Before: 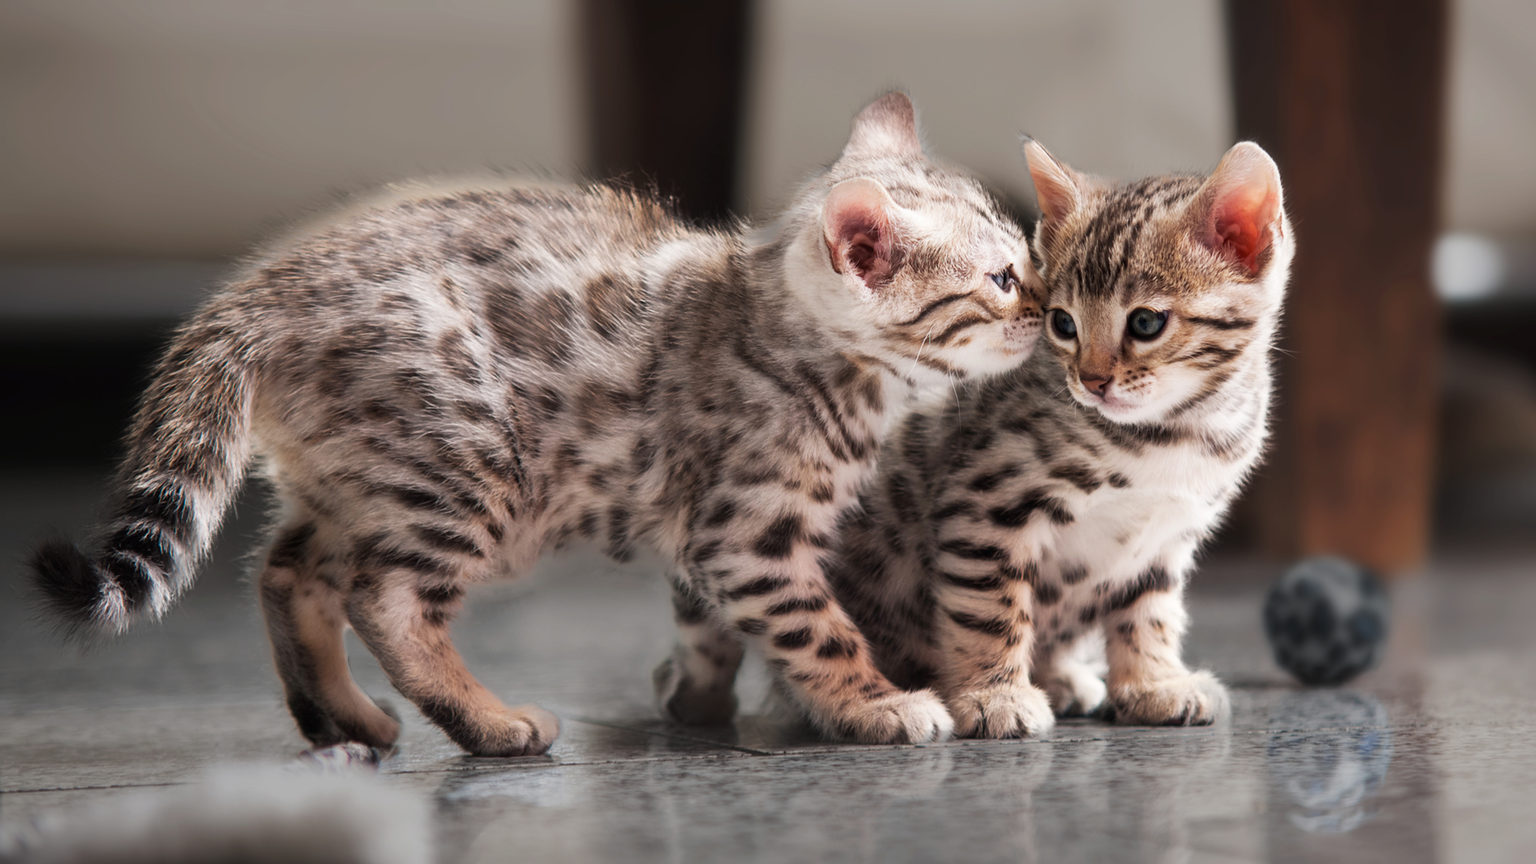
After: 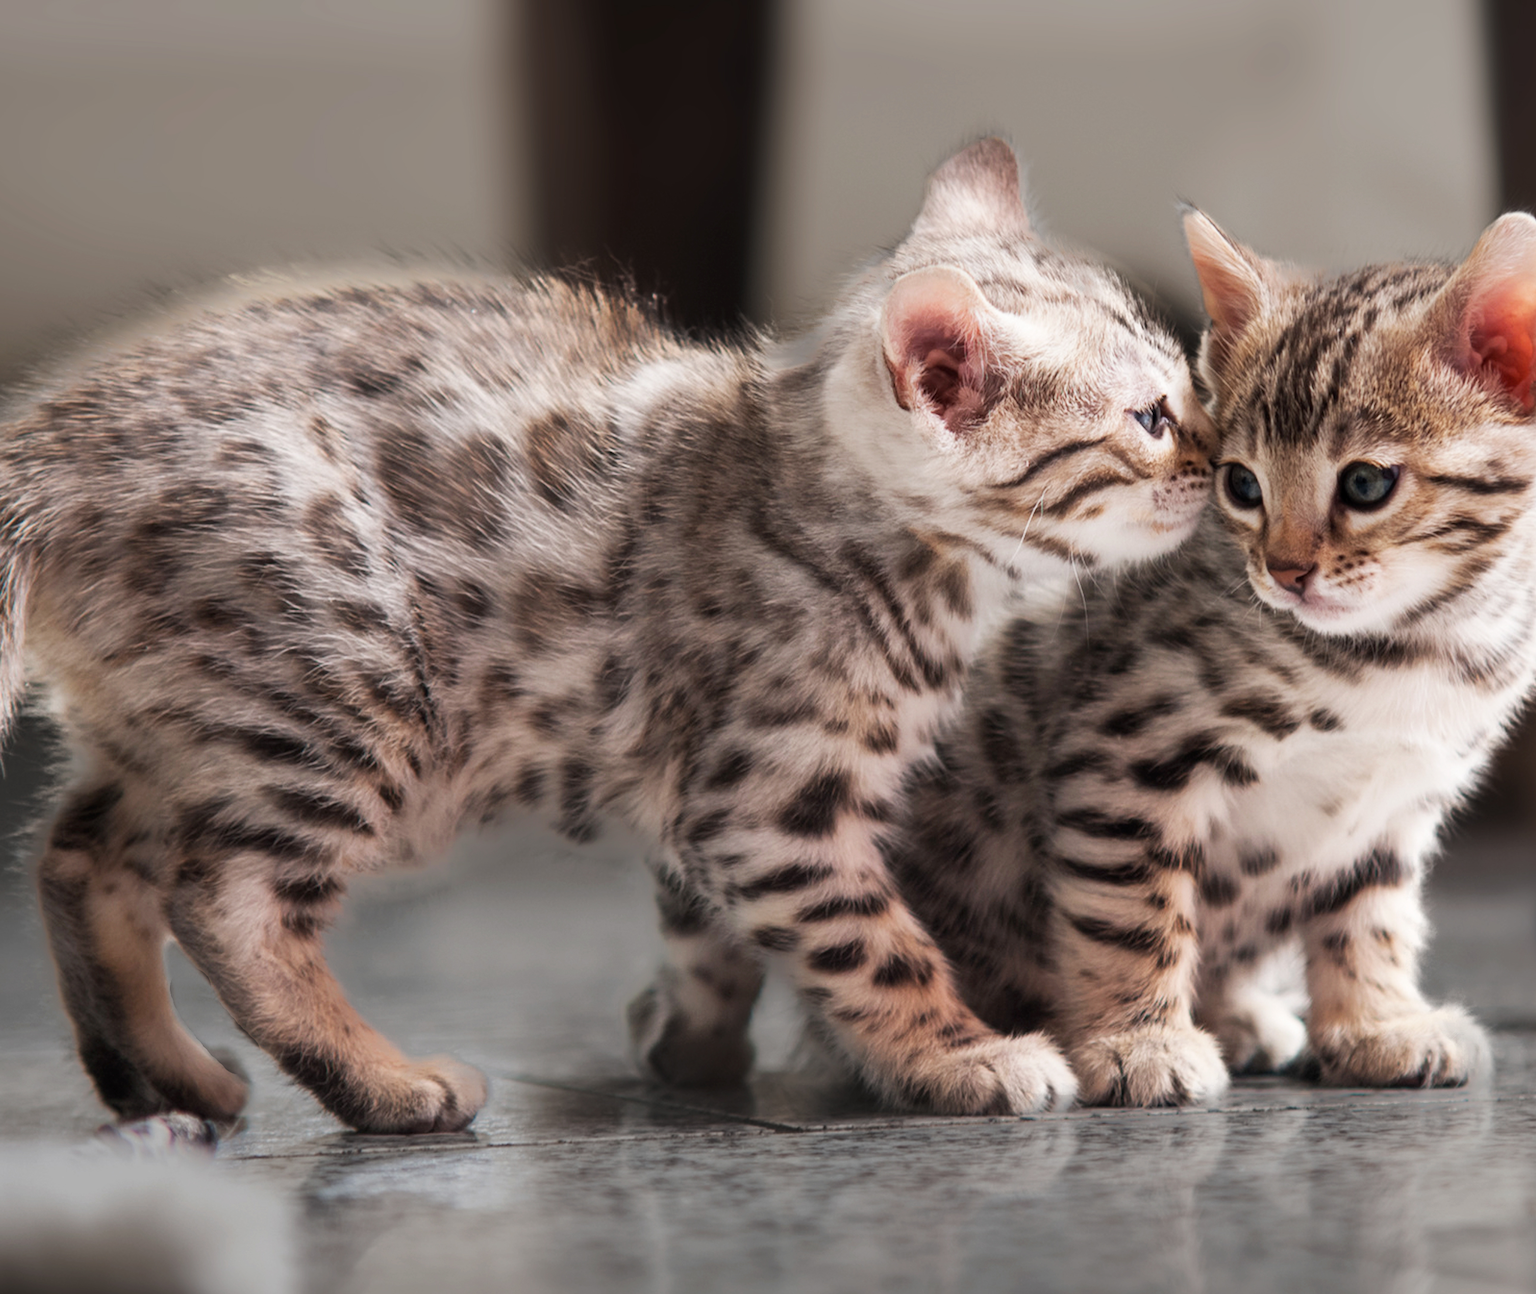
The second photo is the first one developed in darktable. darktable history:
crop and rotate: left 15.279%, right 17.968%
